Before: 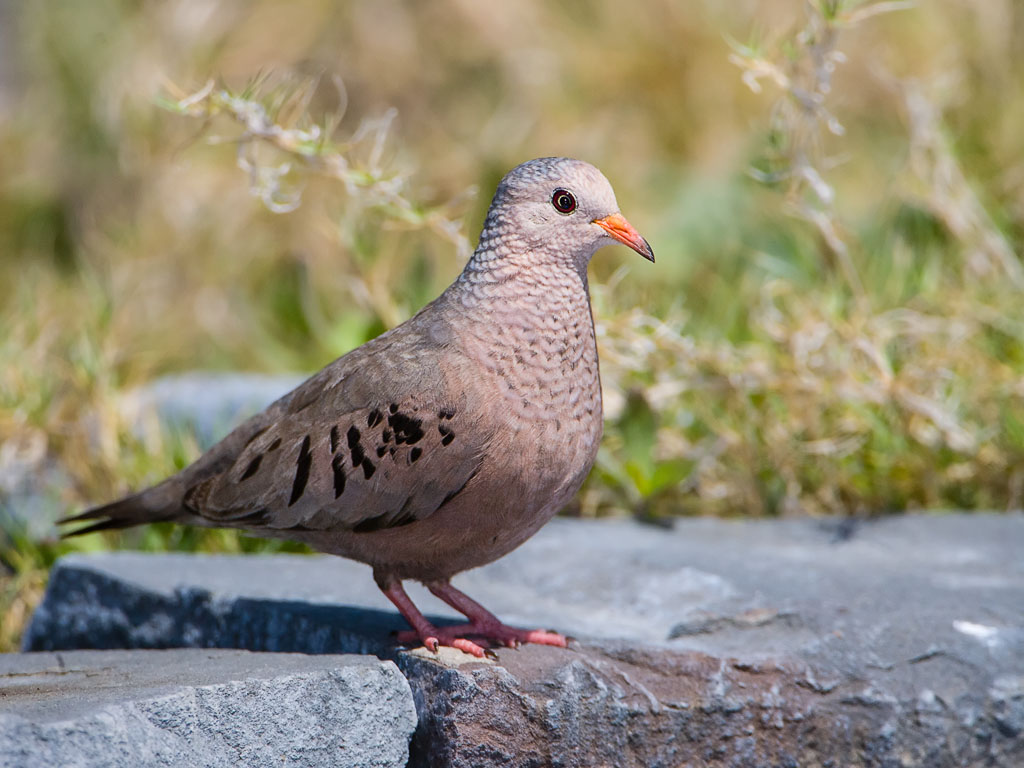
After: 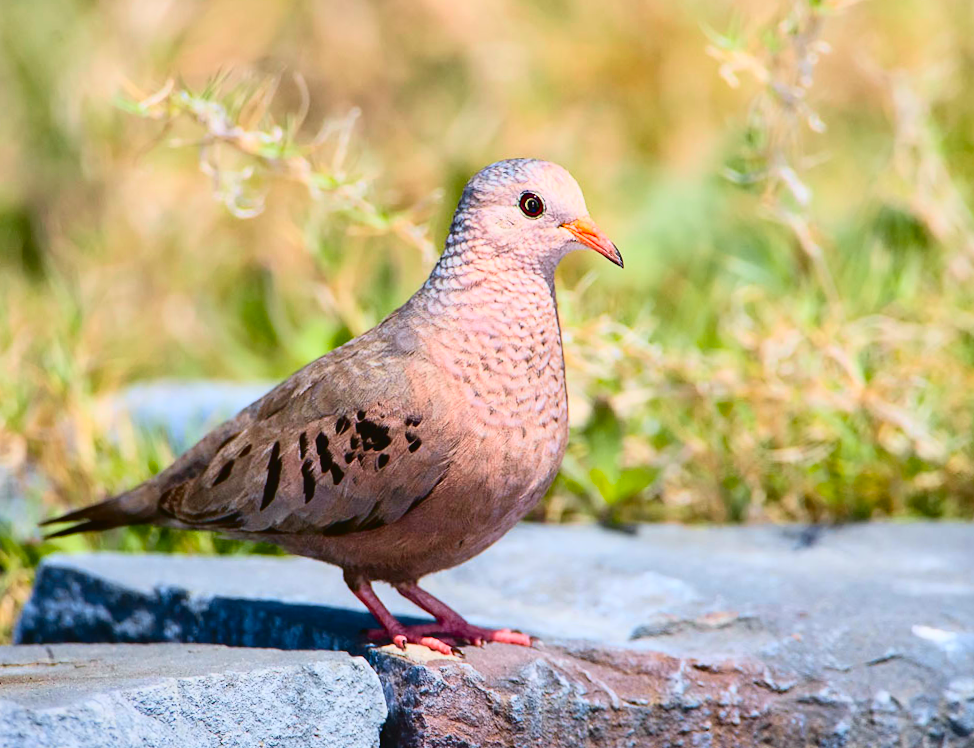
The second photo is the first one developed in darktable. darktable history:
tone curve: curves: ch0 [(0.003, 0.032) (0.037, 0.037) (0.142, 0.117) (0.279, 0.311) (0.405, 0.49) (0.526, 0.651) (0.722, 0.857) (0.875, 0.946) (1, 0.98)]; ch1 [(0, 0) (0.305, 0.325) (0.453, 0.437) (0.482, 0.474) (0.501, 0.498) (0.515, 0.523) (0.559, 0.591) (0.6, 0.643) (0.656, 0.707) (1, 1)]; ch2 [(0, 0) (0.323, 0.277) (0.424, 0.396) (0.479, 0.484) (0.499, 0.502) (0.515, 0.537) (0.573, 0.602) (0.653, 0.675) (0.75, 0.756) (1, 1)], color space Lab, independent channels, preserve colors none
color balance: output saturation 120%
rotate and perspective: rotation 0.074°, lens shift (vertical) 0.096, lens shift (horizontal) -0.041, crop left 0.043, crop right 0.952, crop top 0.024, crop bottom 0.979
